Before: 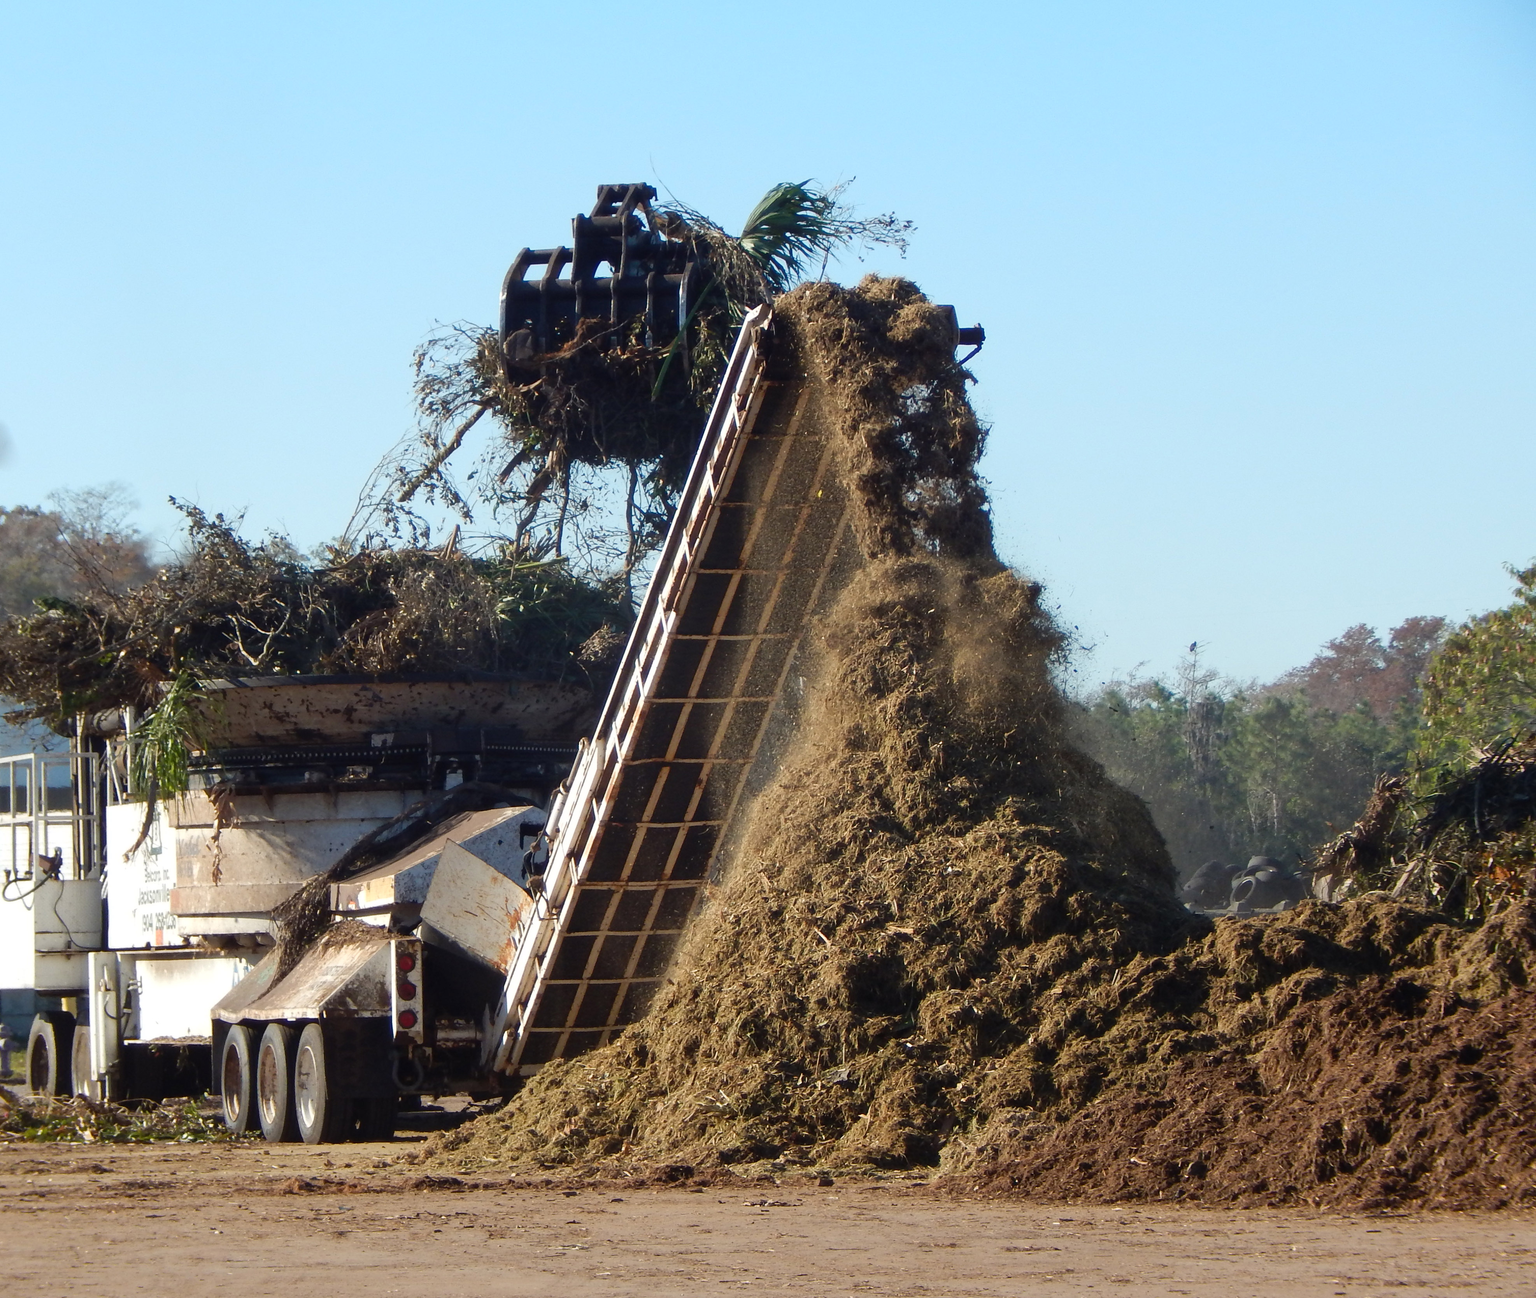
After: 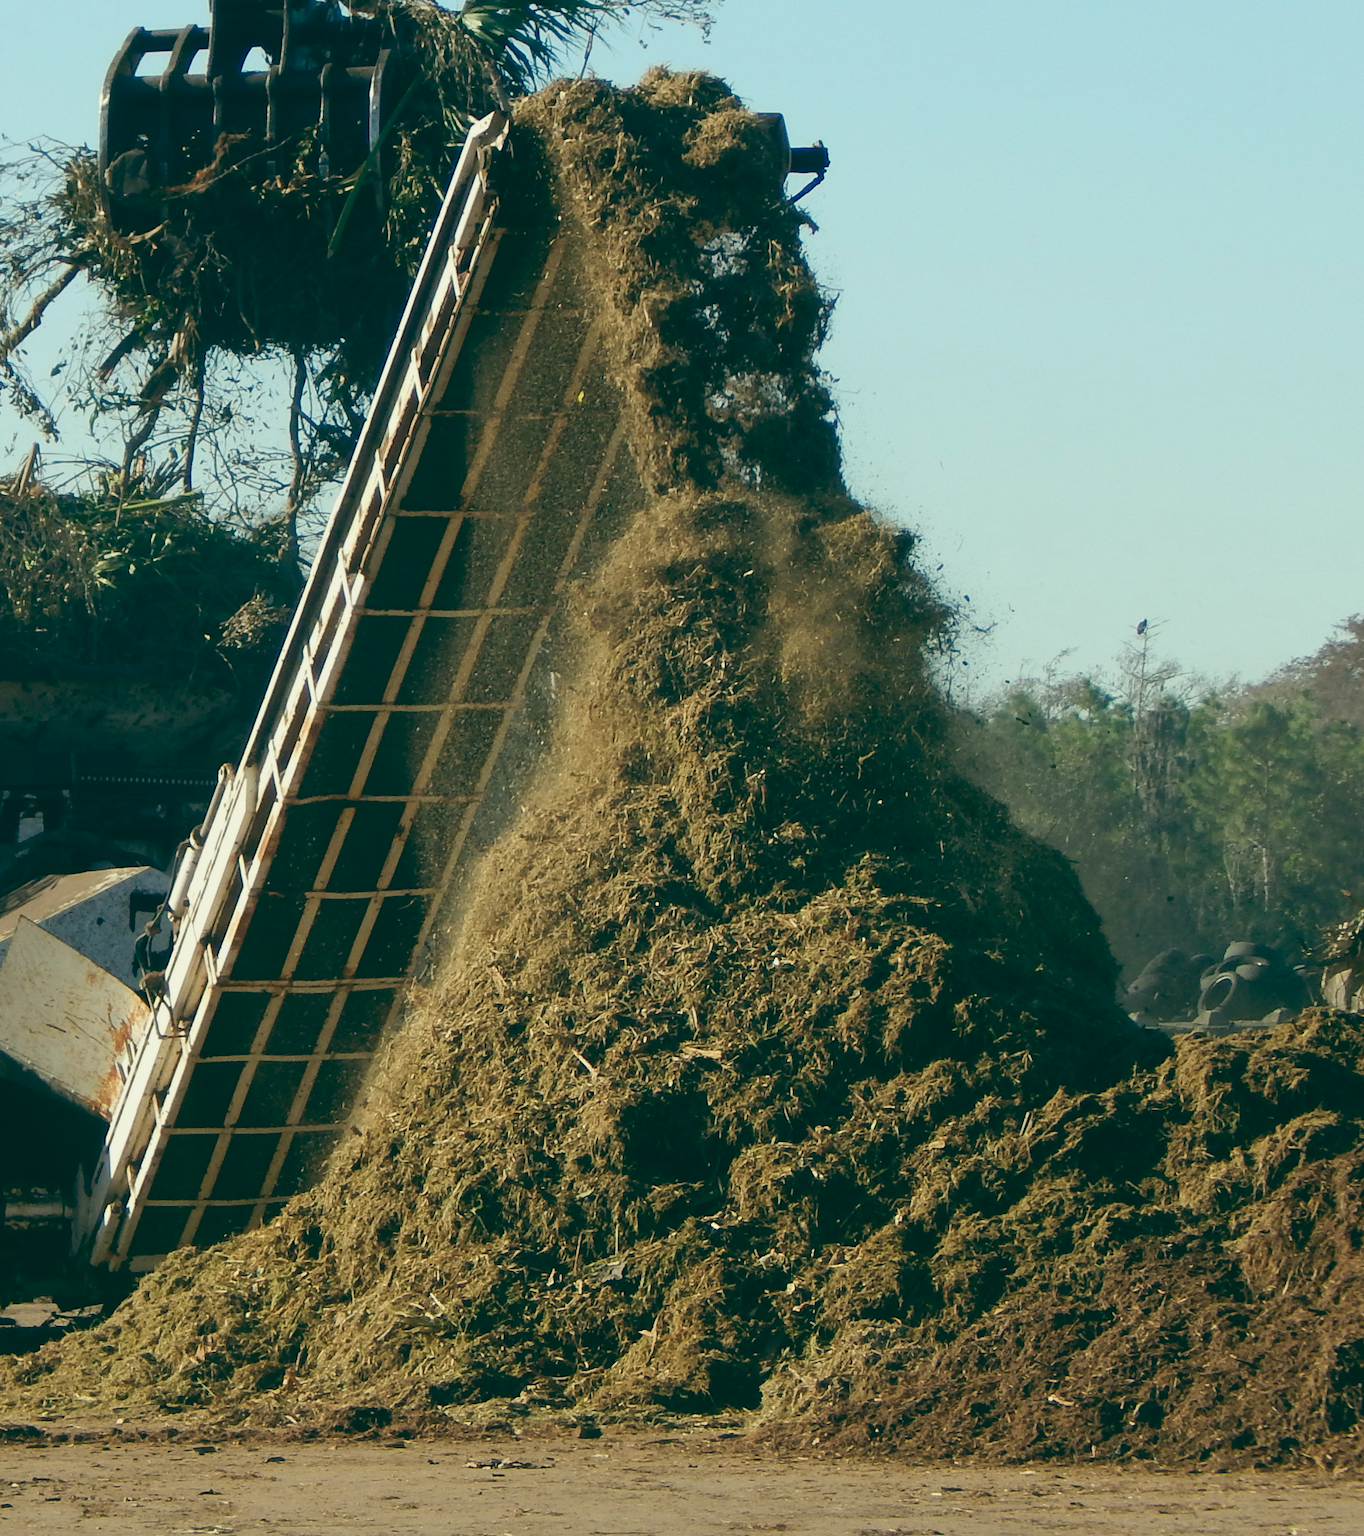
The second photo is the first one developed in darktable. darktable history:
crop and rotate: left 28.256%, top 17.734%, right 12.656%, bottom 3.573%
color balance: lift [1.005, 0.99, 1.007, 1.01], gamma [1, 1.034, 1.032, 0.966], gain [0.873, 1.055, 1.067, 0.933]
